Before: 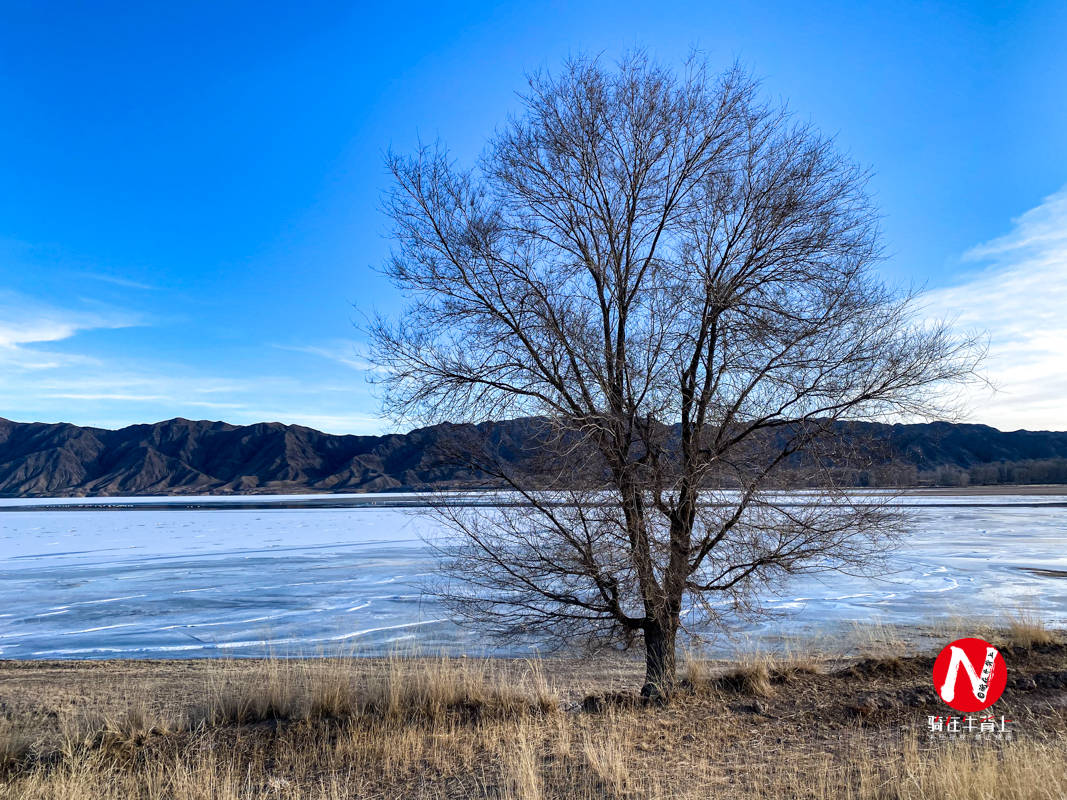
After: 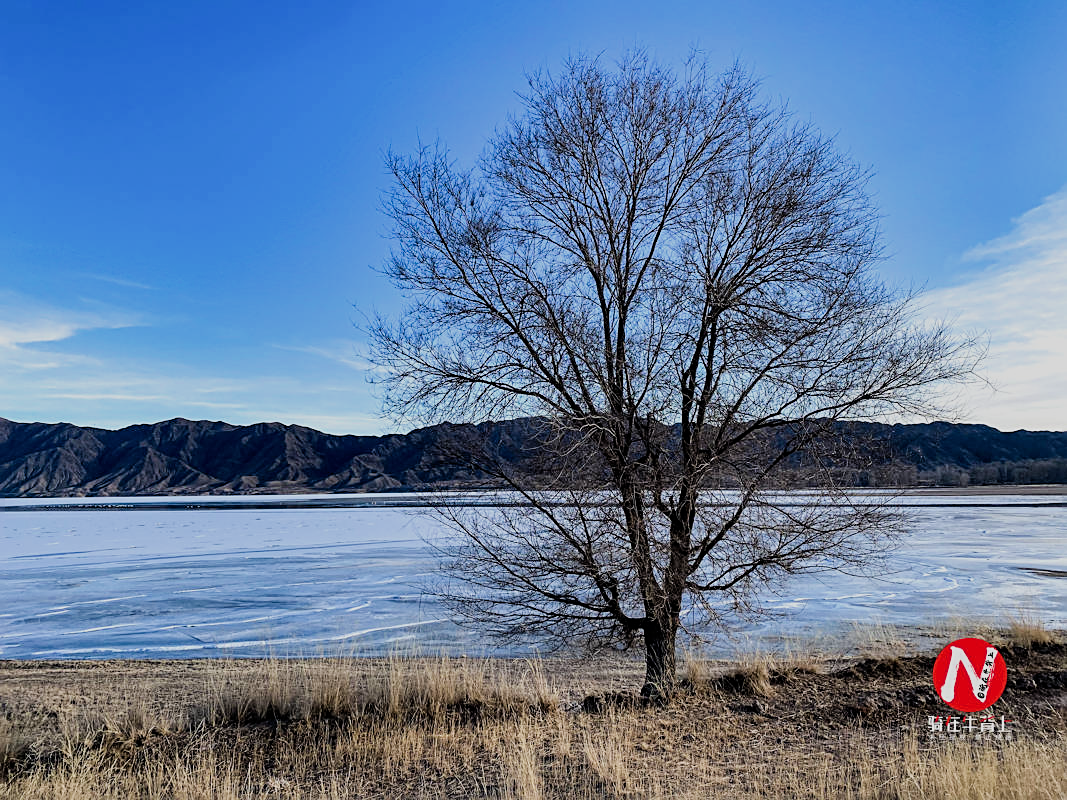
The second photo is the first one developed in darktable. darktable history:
filmic rgb: black relative exposure -7.65 EV, white relative exposure 4.56 EV, hardness 3.61, contrast 1.06
sharpen: on, module defaults
